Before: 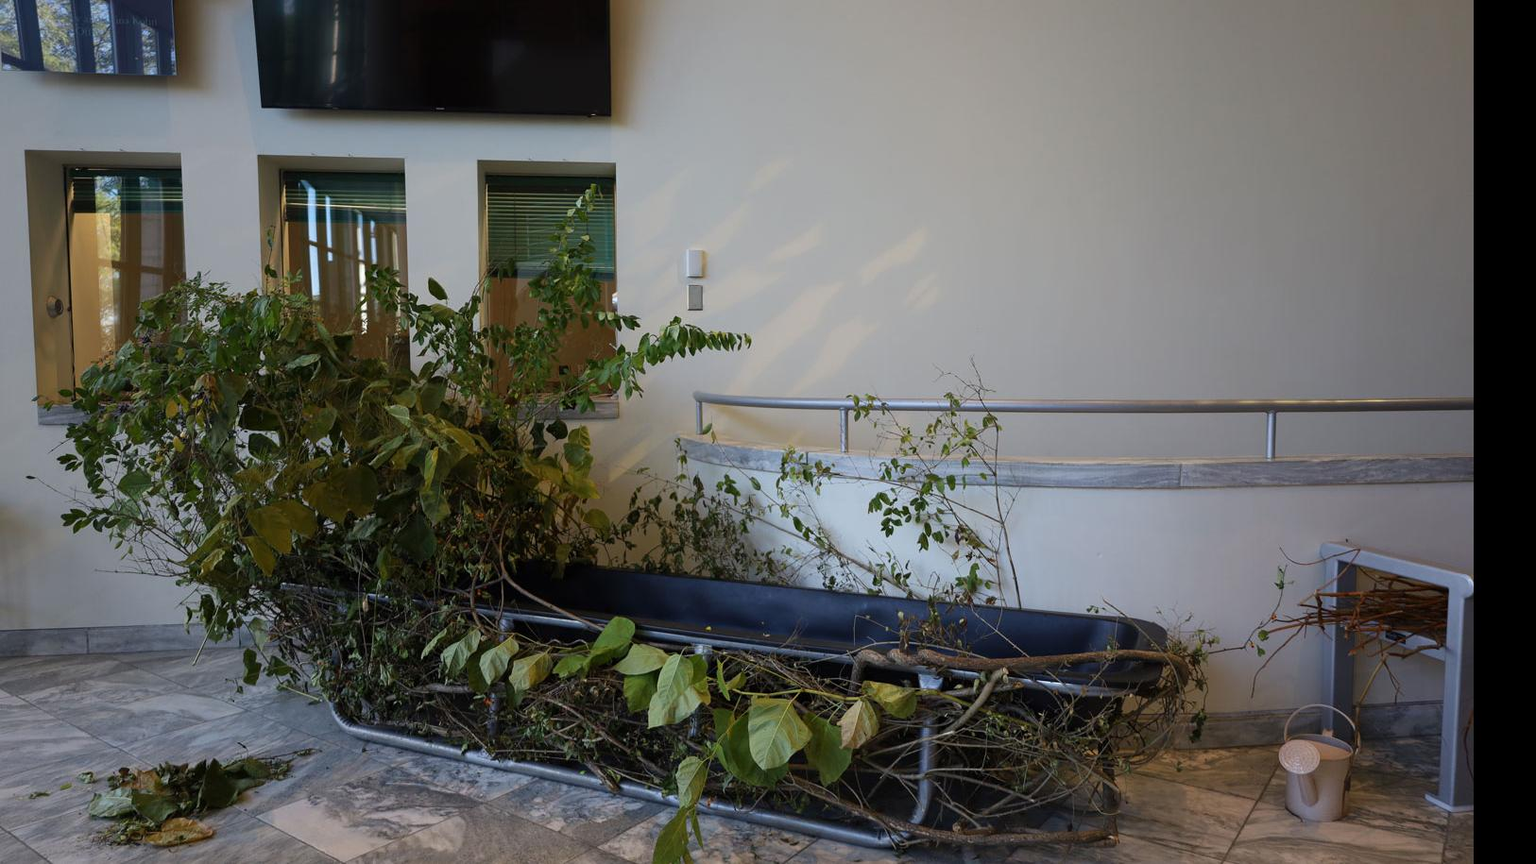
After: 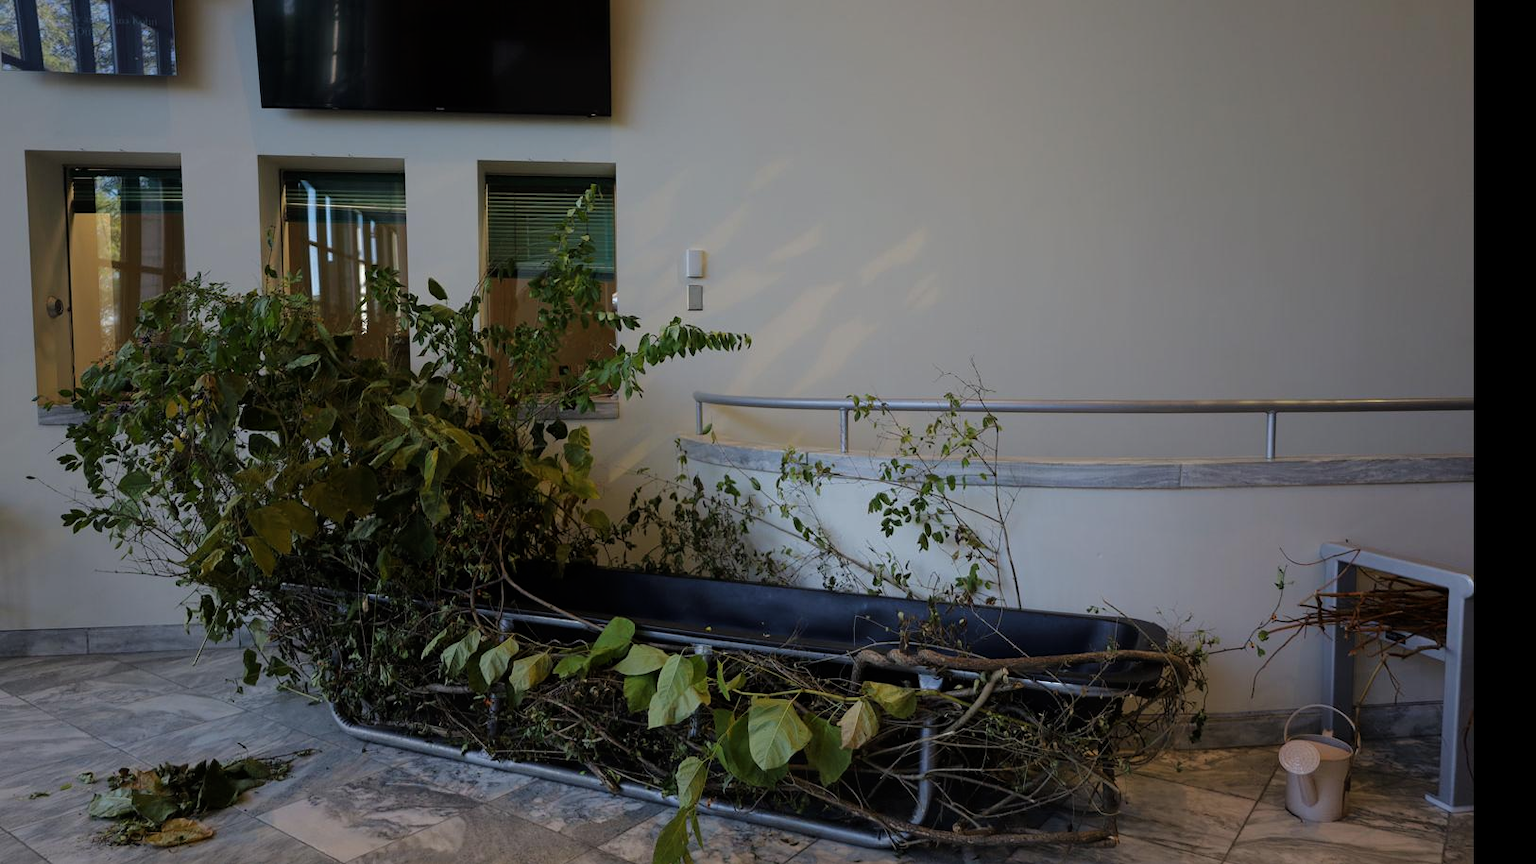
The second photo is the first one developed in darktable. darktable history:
base curve: curves: ch0 [(0, 0) (0.841, 0.609) (1, 1)]
tone curve: curves: ch0 [(0, 0) (0.004, 0.001) (0.133, 0.112) (0.325, 0.362) (0.832, 0.893) (1, 1)], color space Lab, linked channels, preserve colors none
